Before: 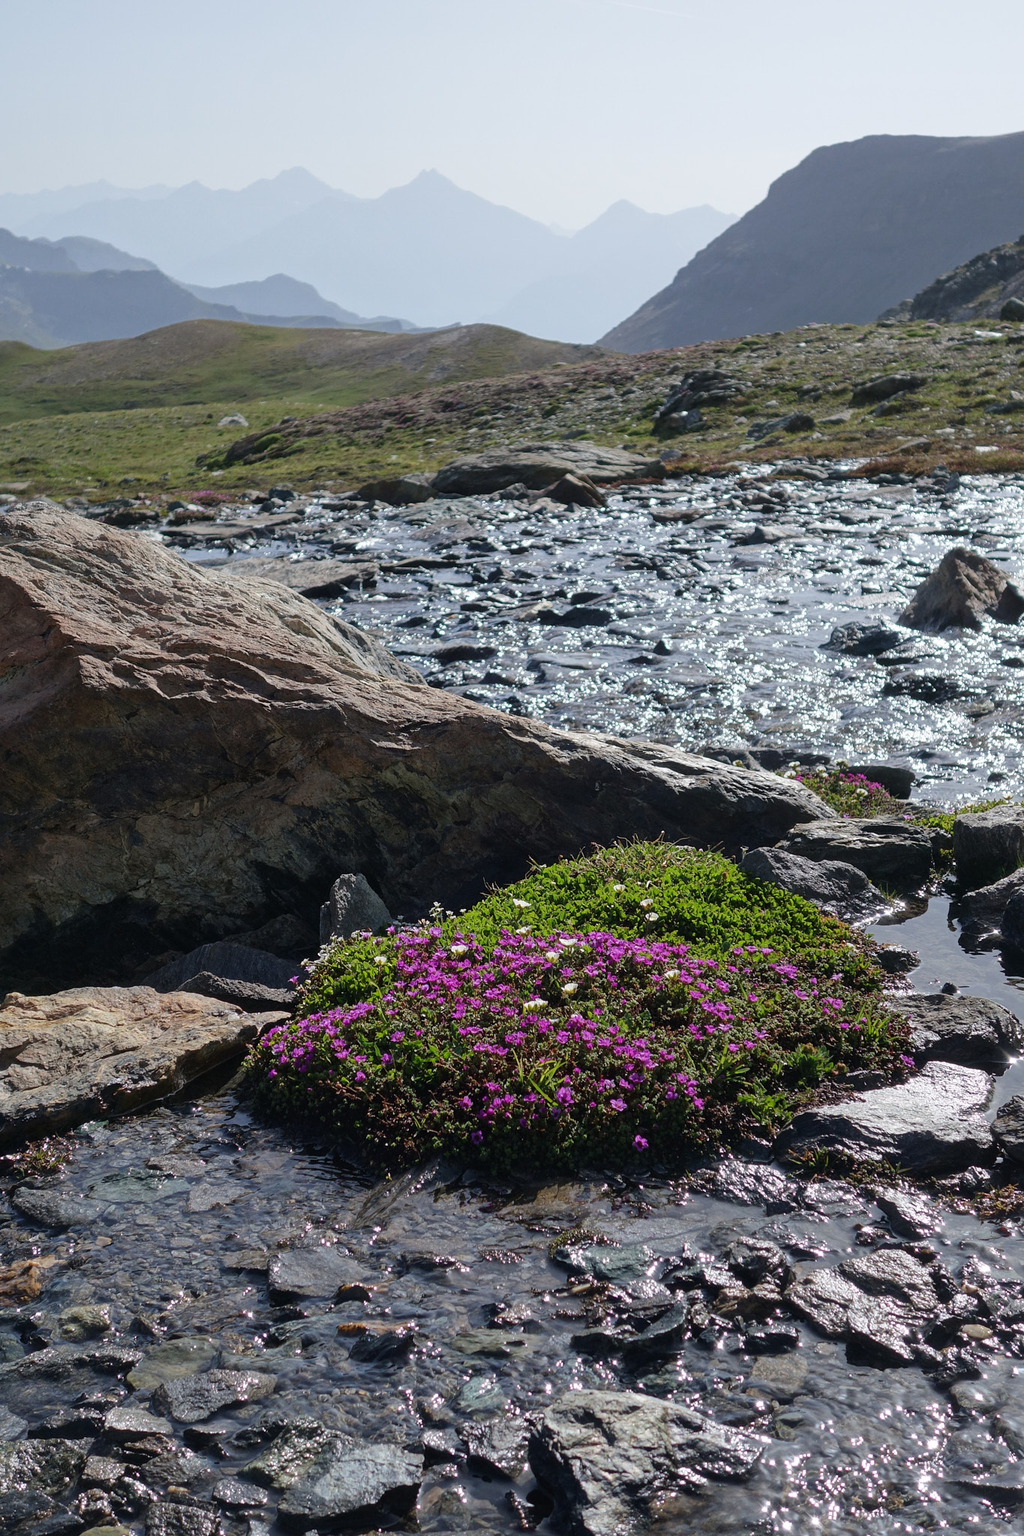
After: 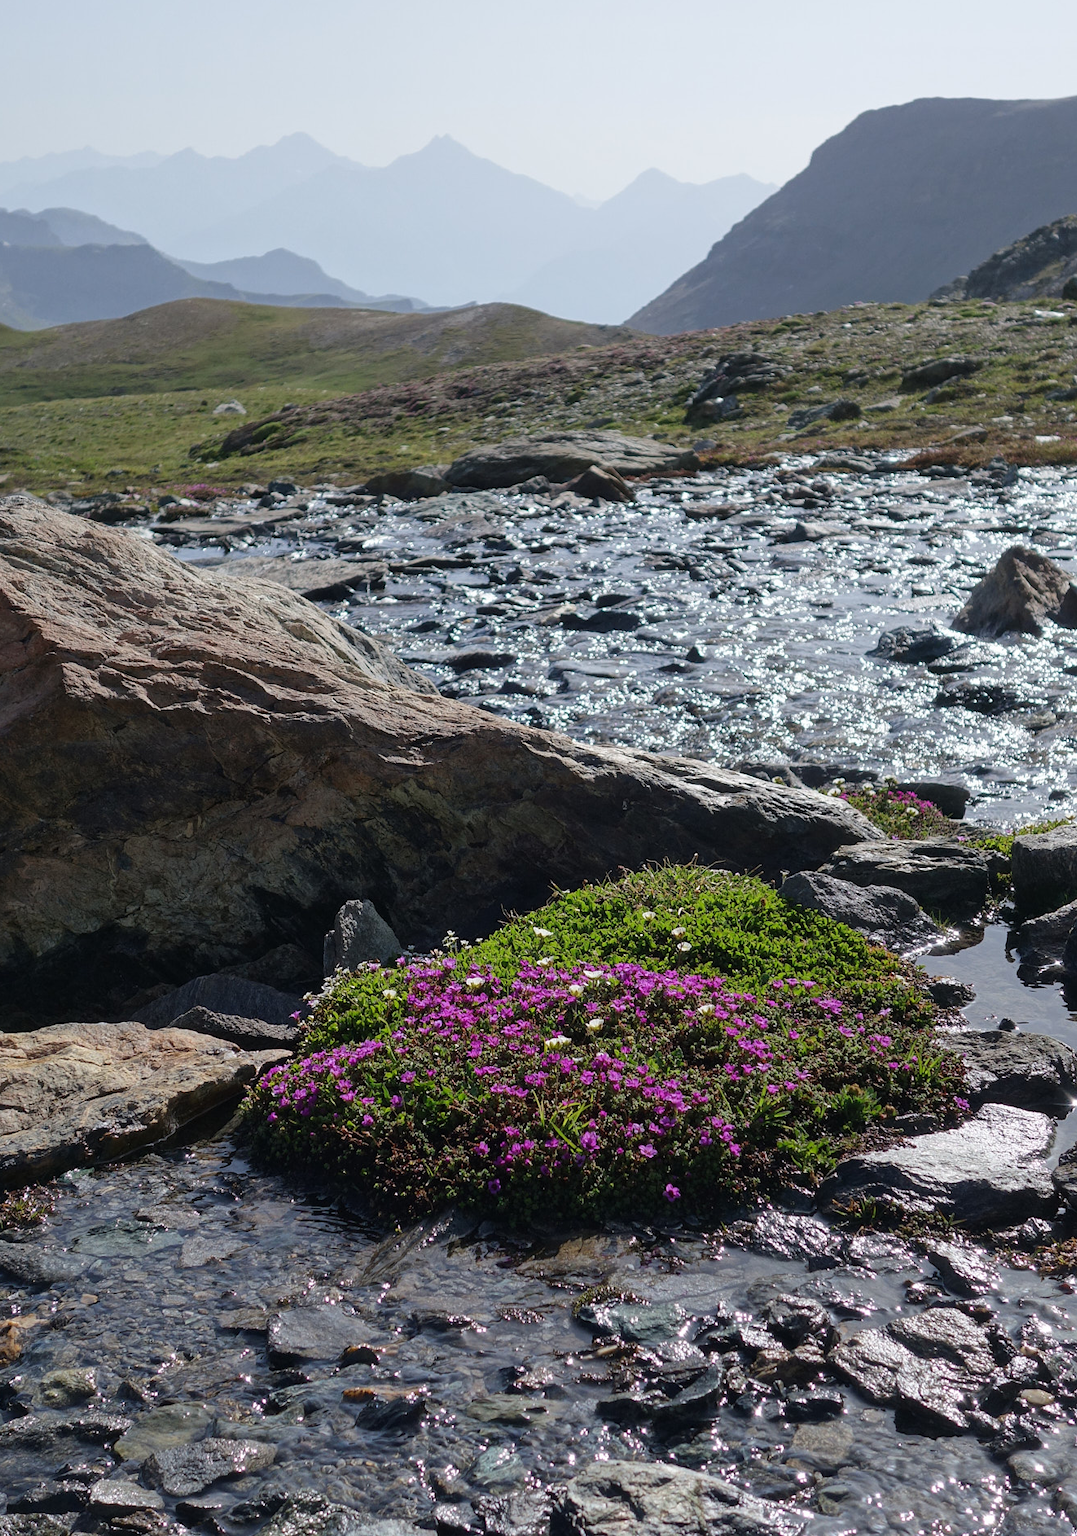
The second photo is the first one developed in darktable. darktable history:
crop: left 2.195%, top 2.957%, right 0.88%, bottom 4.932%
